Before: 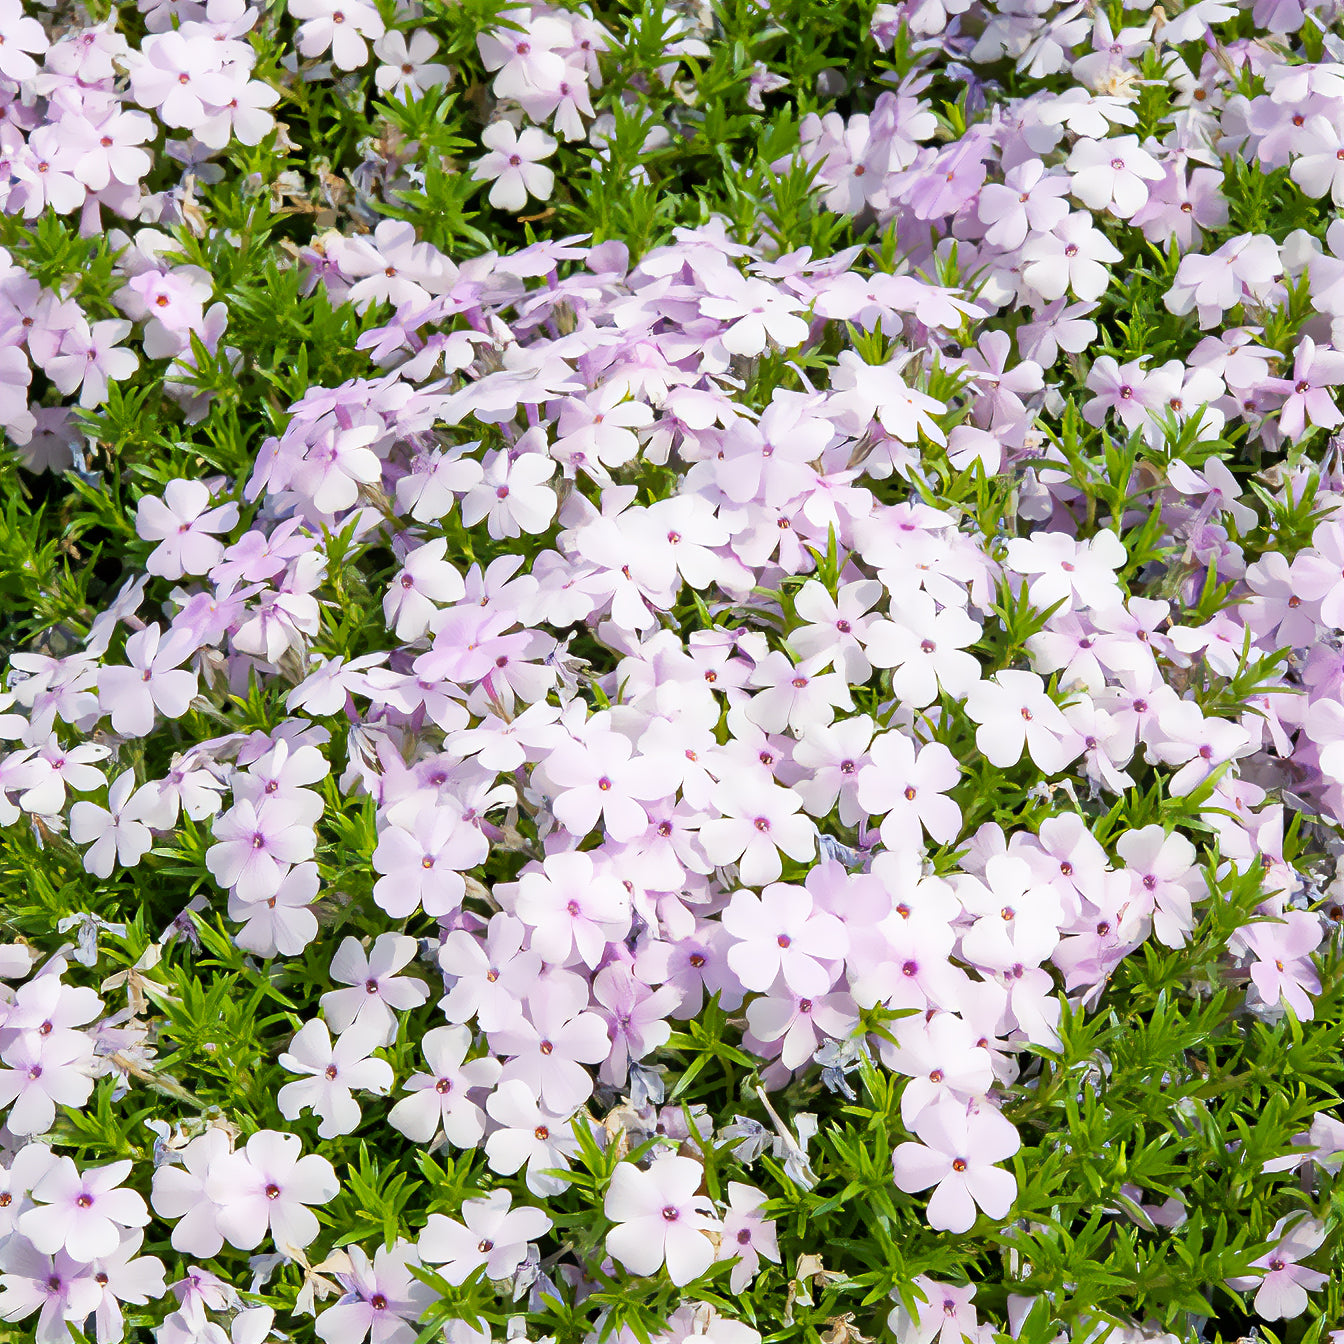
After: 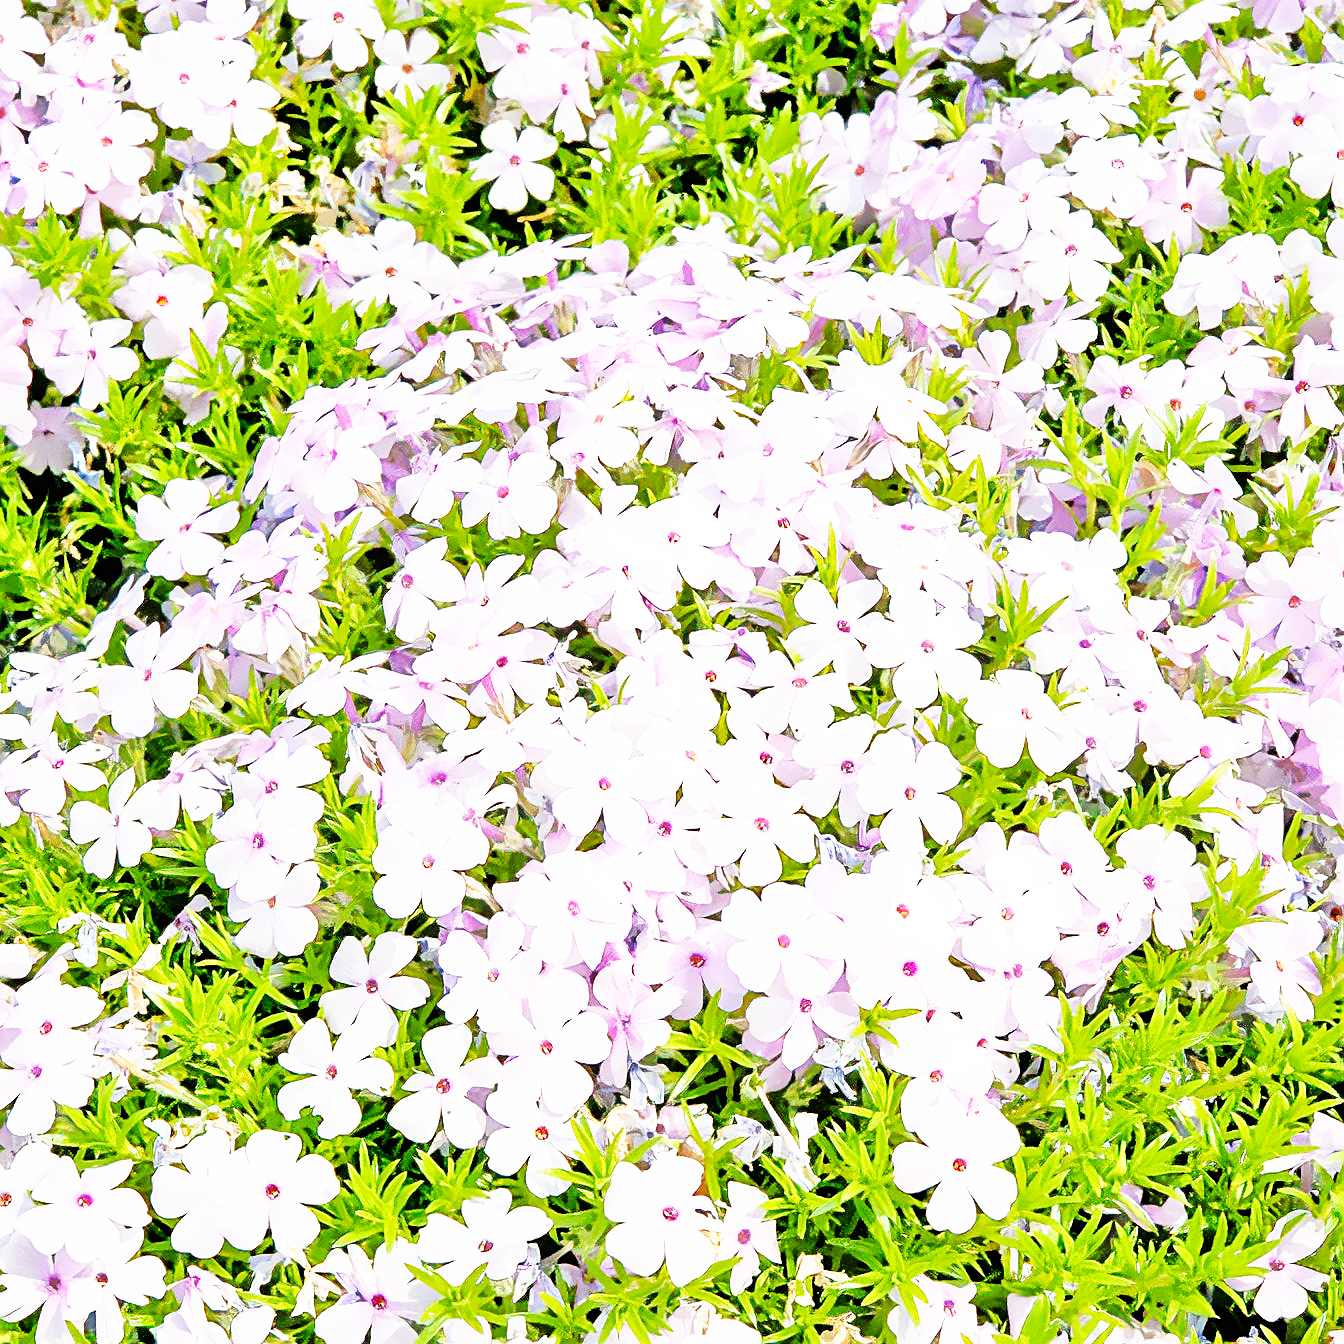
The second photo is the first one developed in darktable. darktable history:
base curve: curves: ch0 [(0, 0) (0.007, 0.004) (0.027, 0.03) (0.046, 0.07) (0.207, 0.54) (0.442, 0.872) (0.673, 0.972) (1, 1)], preserve colors none
tone equalizer: -7 EV 0.15 EV, -6 EV 0.6 EV, -5 EV 1.15 EV, -4 EV 1.33 EV, -3 EV 1.15 EV, -2 EV 0.6 EV, -1 EV 0.15 EV, mask exposure compensation -0.5 EV
sharpen: on, module defaults
